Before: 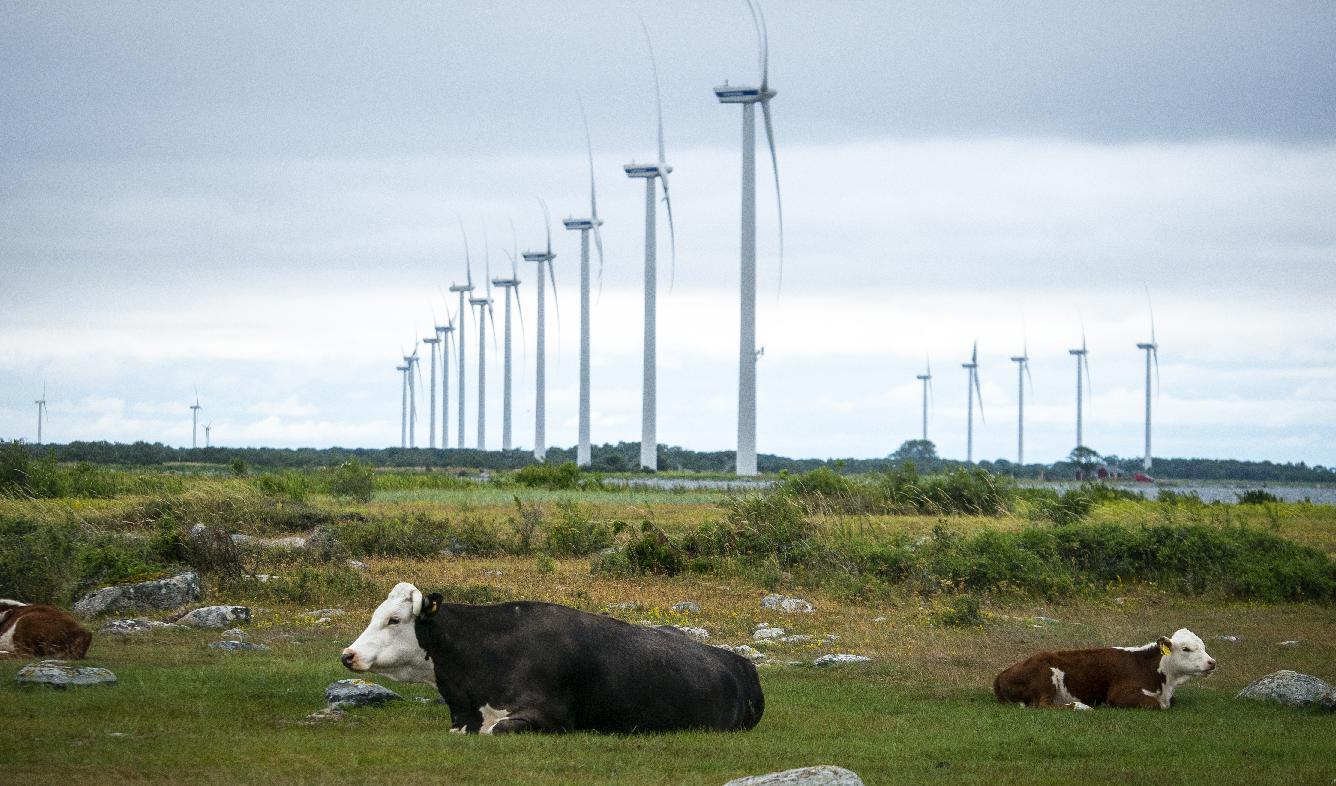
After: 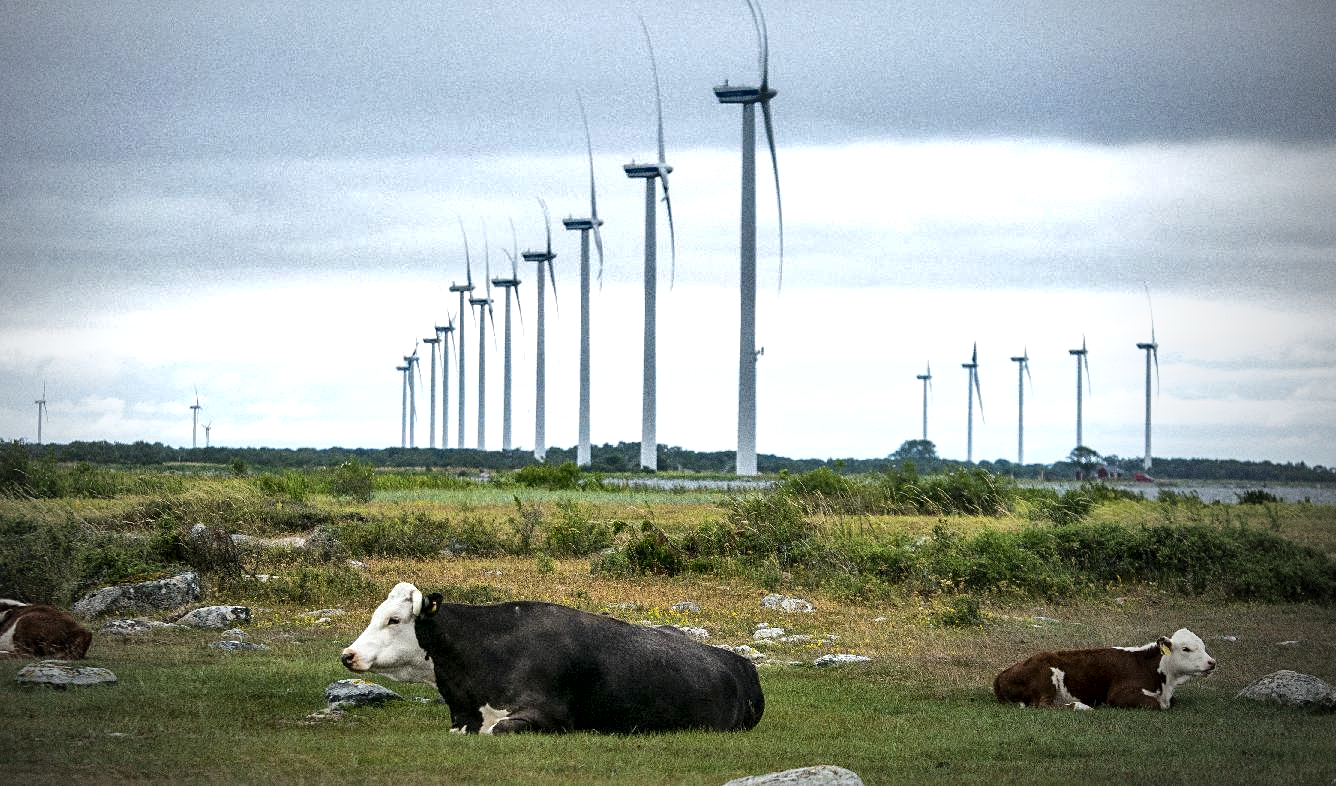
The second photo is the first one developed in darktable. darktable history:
exposure: exposure 0.222 EV, compensate highlight preservation false
sharpen: amount 0.21
vignetting: fall-off start 67.32%, center (-0.067, -0.309), width/height ratio 1.01
shadows and highlights: soften with gaussian
local contrast: mode bilateral grid, contrast 19, coarseness 50, detail 148%, midtone range 0.2
tone equalizer: smoothing diameter 2%, edges refinement/feathering 22.36, mask exposure compensation -1.57 EV, filter diffusion 5
